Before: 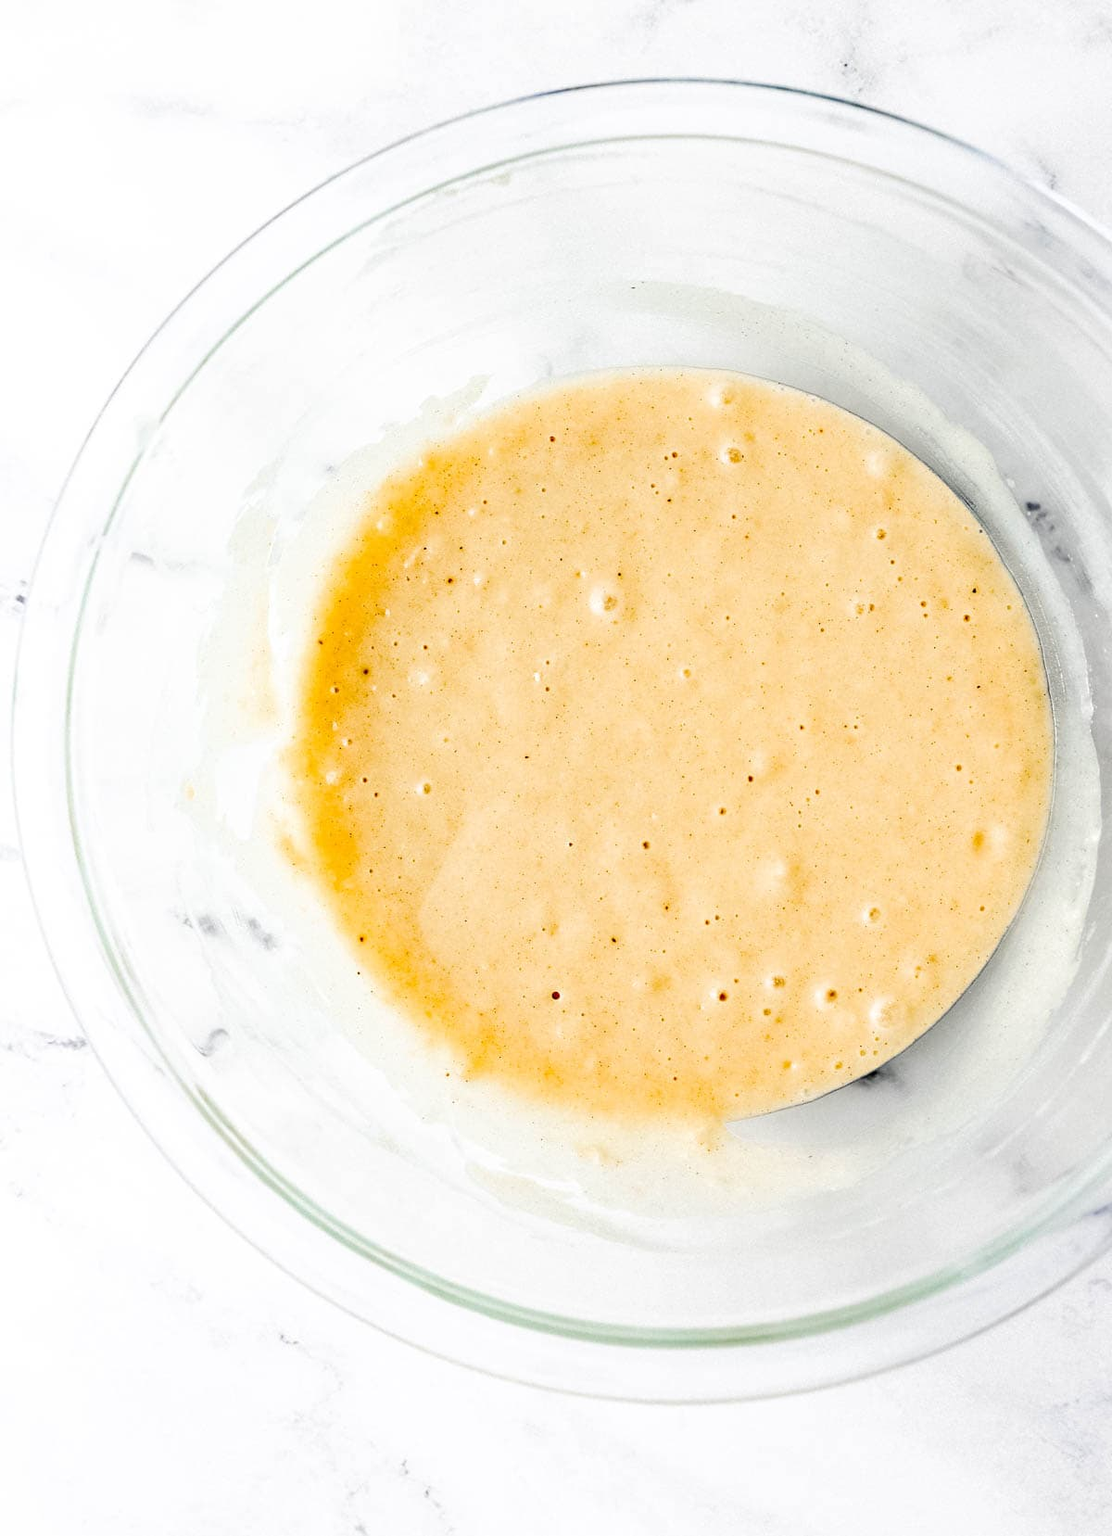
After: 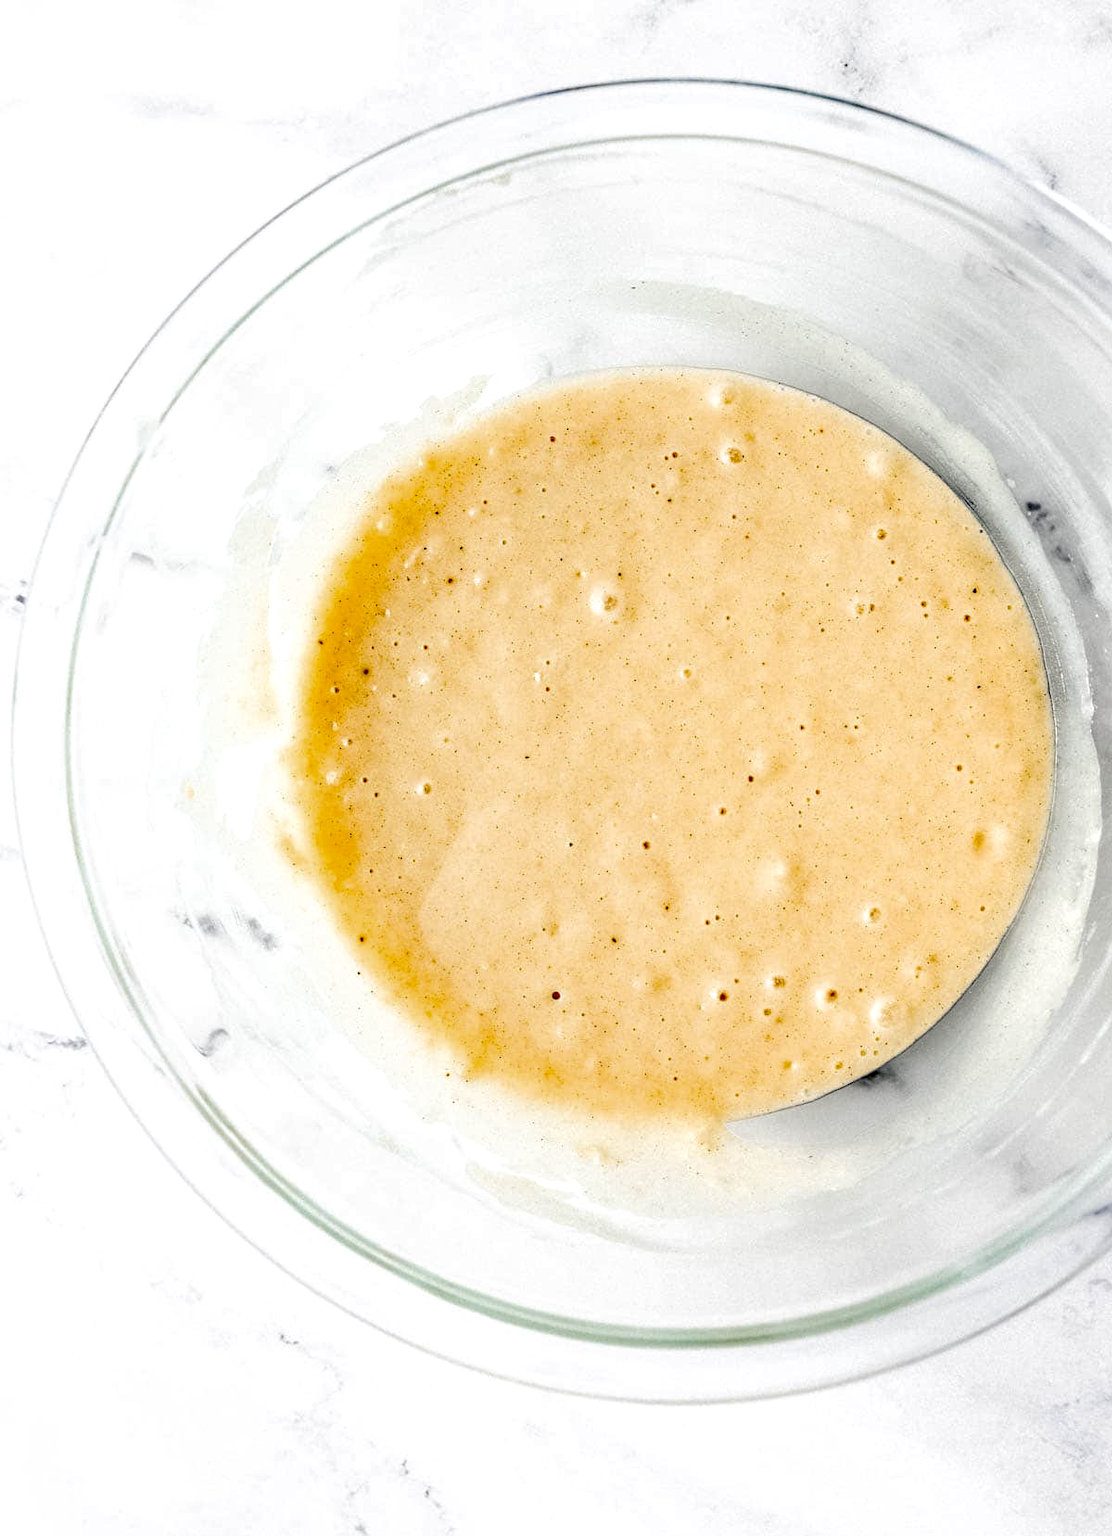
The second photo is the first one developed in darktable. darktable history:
local contrast: highlights 20%, detail 150%
